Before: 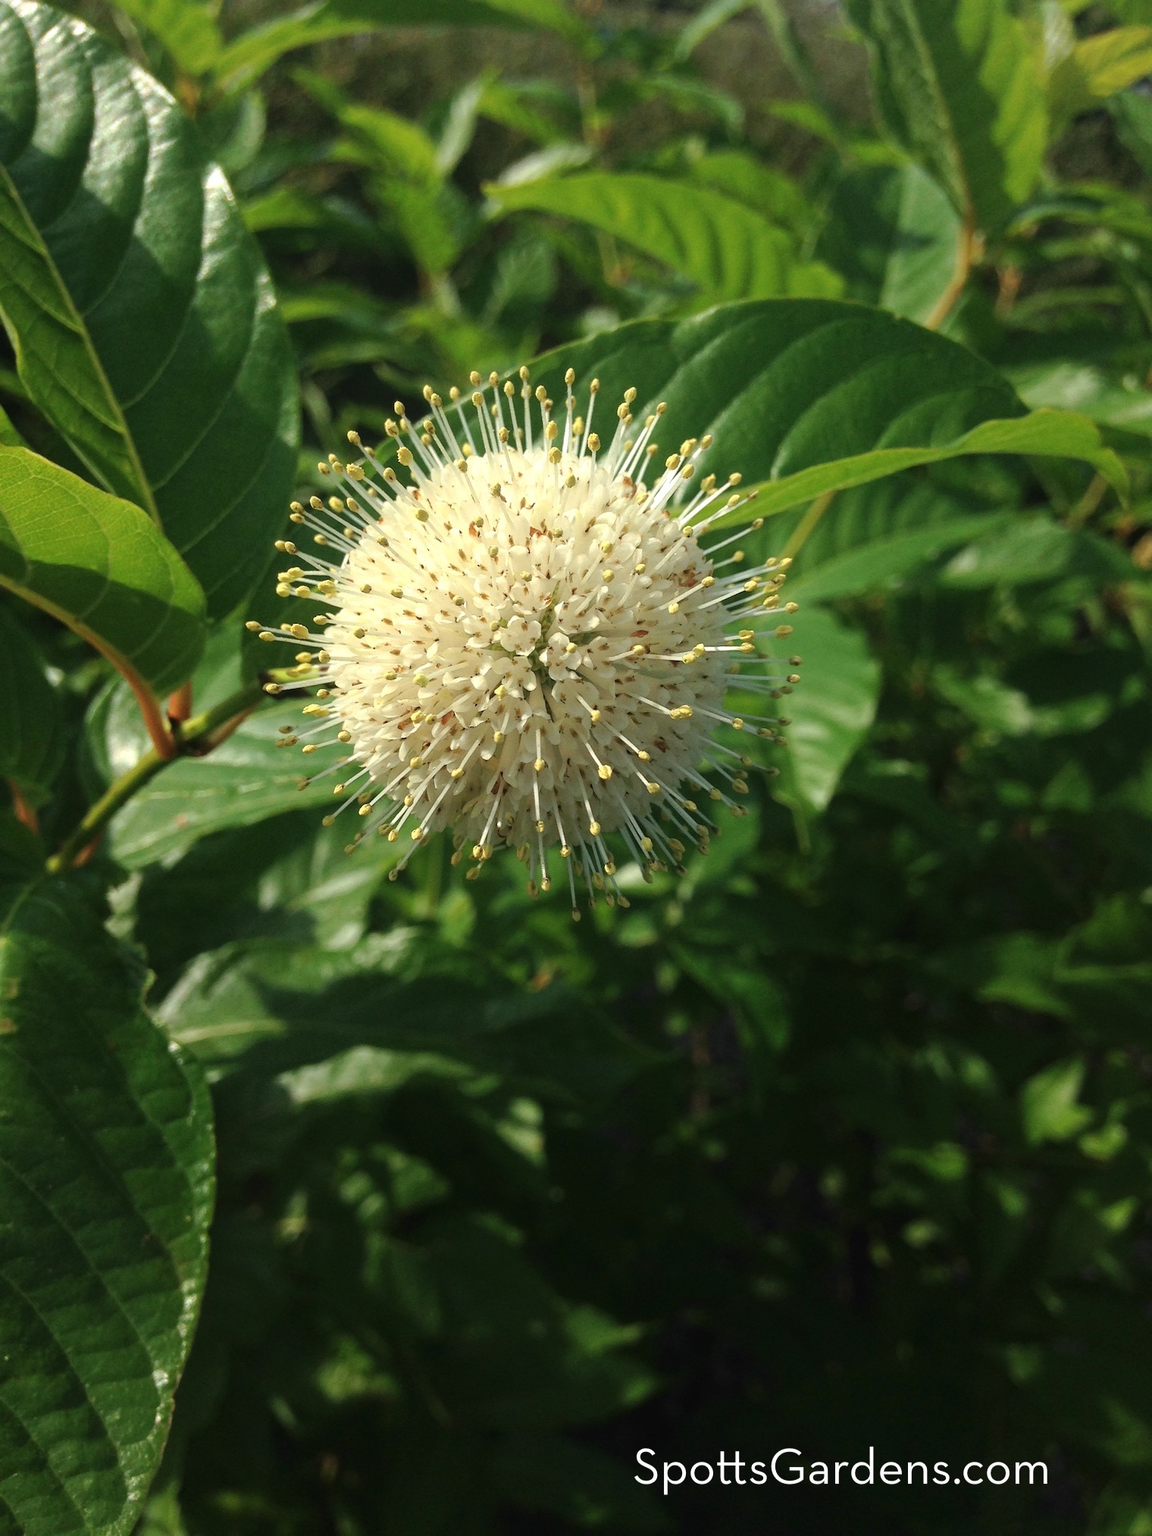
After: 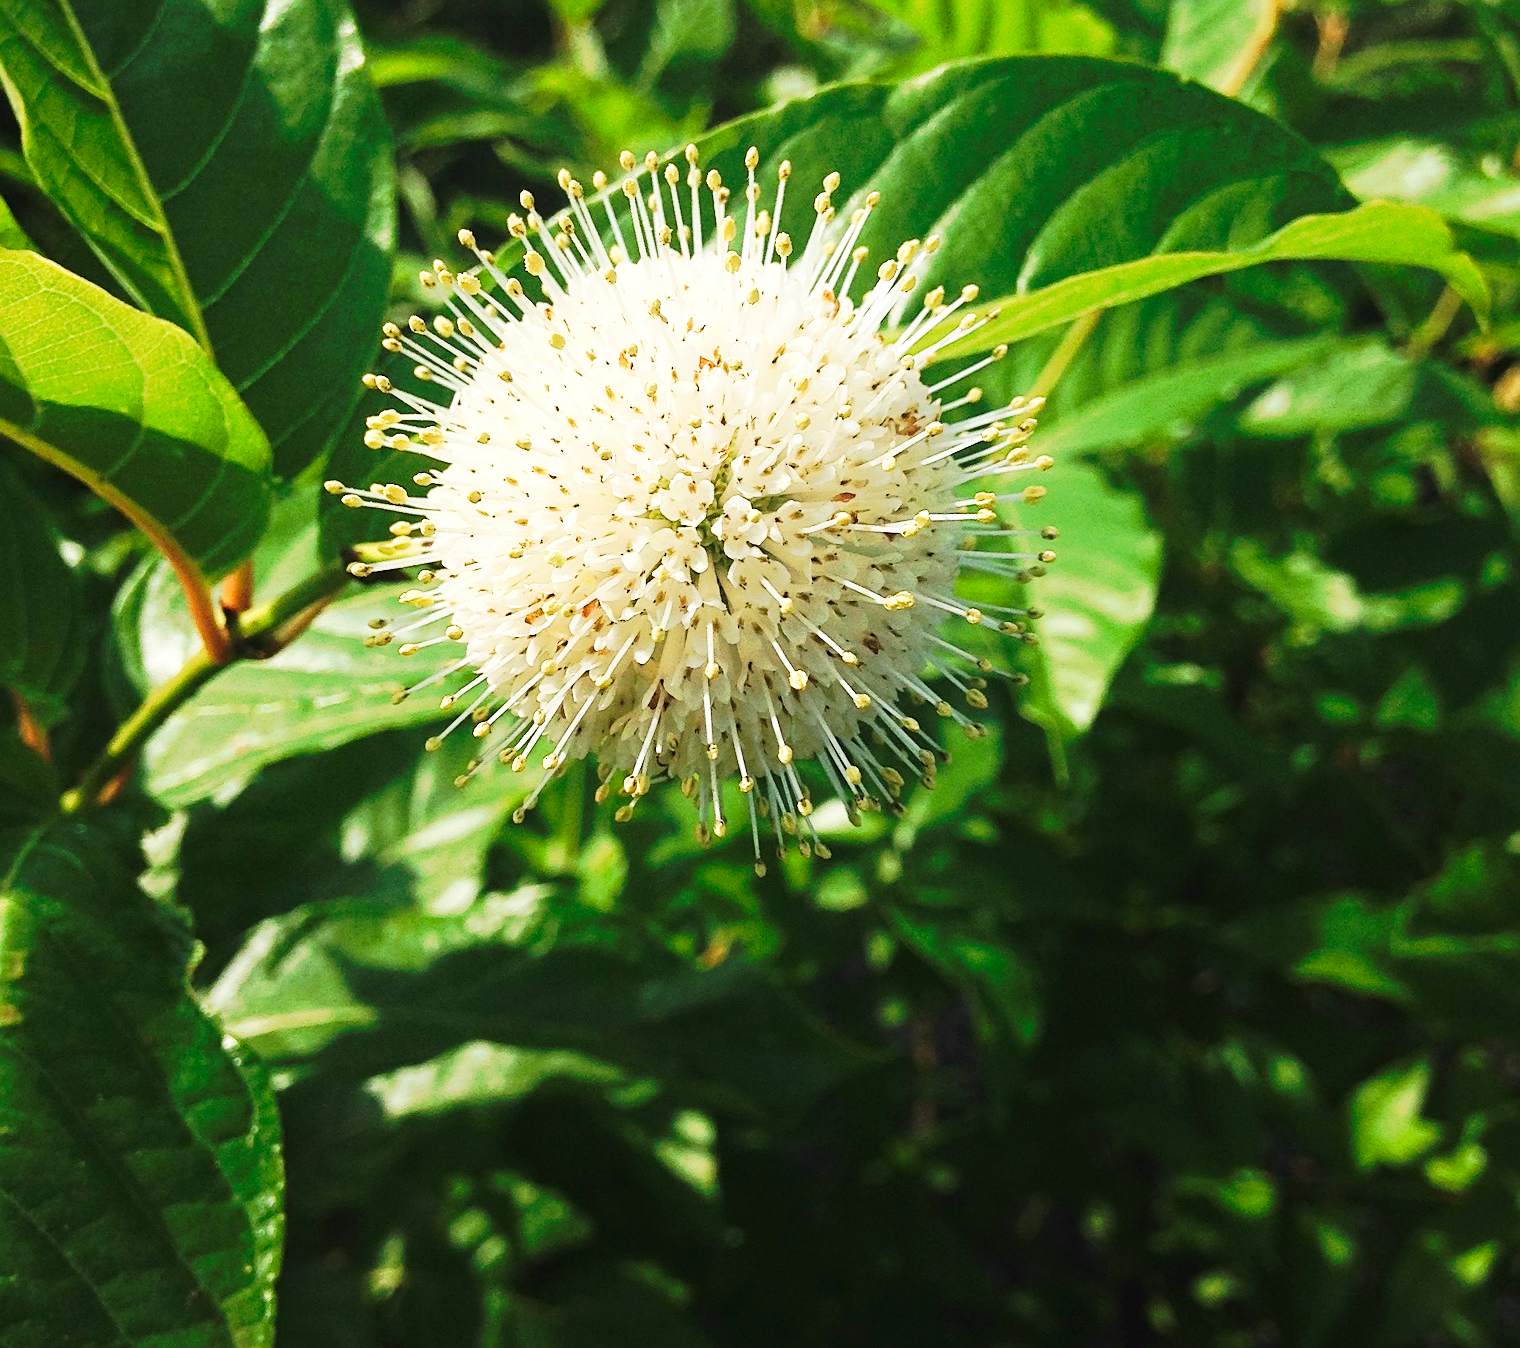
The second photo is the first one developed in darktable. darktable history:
tone curve: curves: ch0 [(0, 0) (0.003, 0.003) (0.011, 0.013) (0.025, 0.029) (0.044, 0.052) (0.069, 0.081) (0.1, 0.116) (0.136, 0.158) (0.177, 0.207) (0.224, 0.268) (0.277, 0.373) (0.335, 0.465) (0.399, 0.565) (0.468, 0.674) (0.543, 0.79) (0.623, 0.853) (0.709, 0.918) (0.801, 0.956) (0.898, 0.977) (1, 1)], preserve colors none
crop: top 16.727%, bottom 16.727%
sharpen: on, module defaults
